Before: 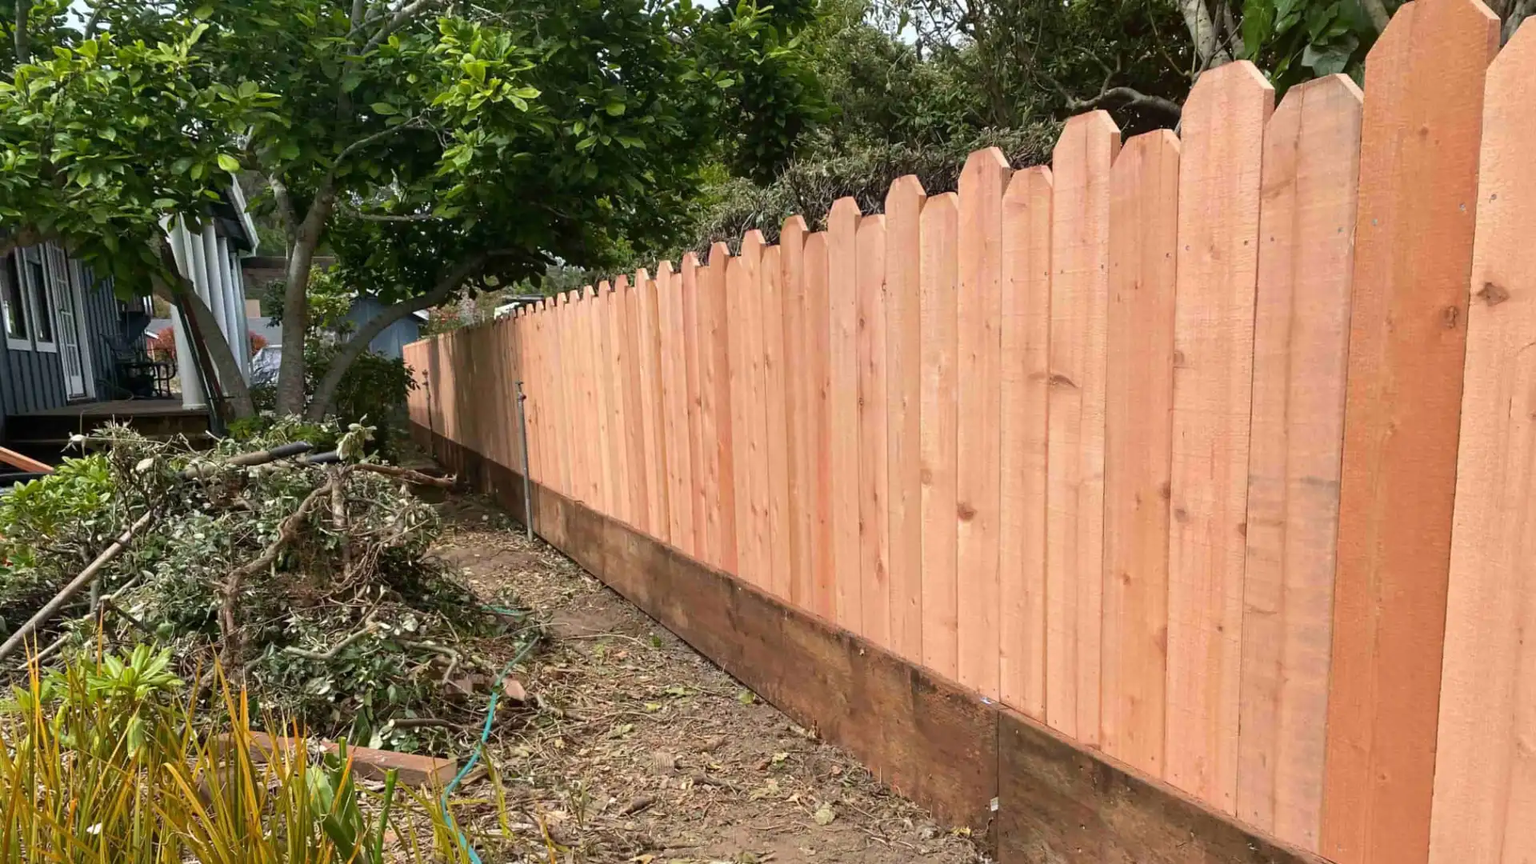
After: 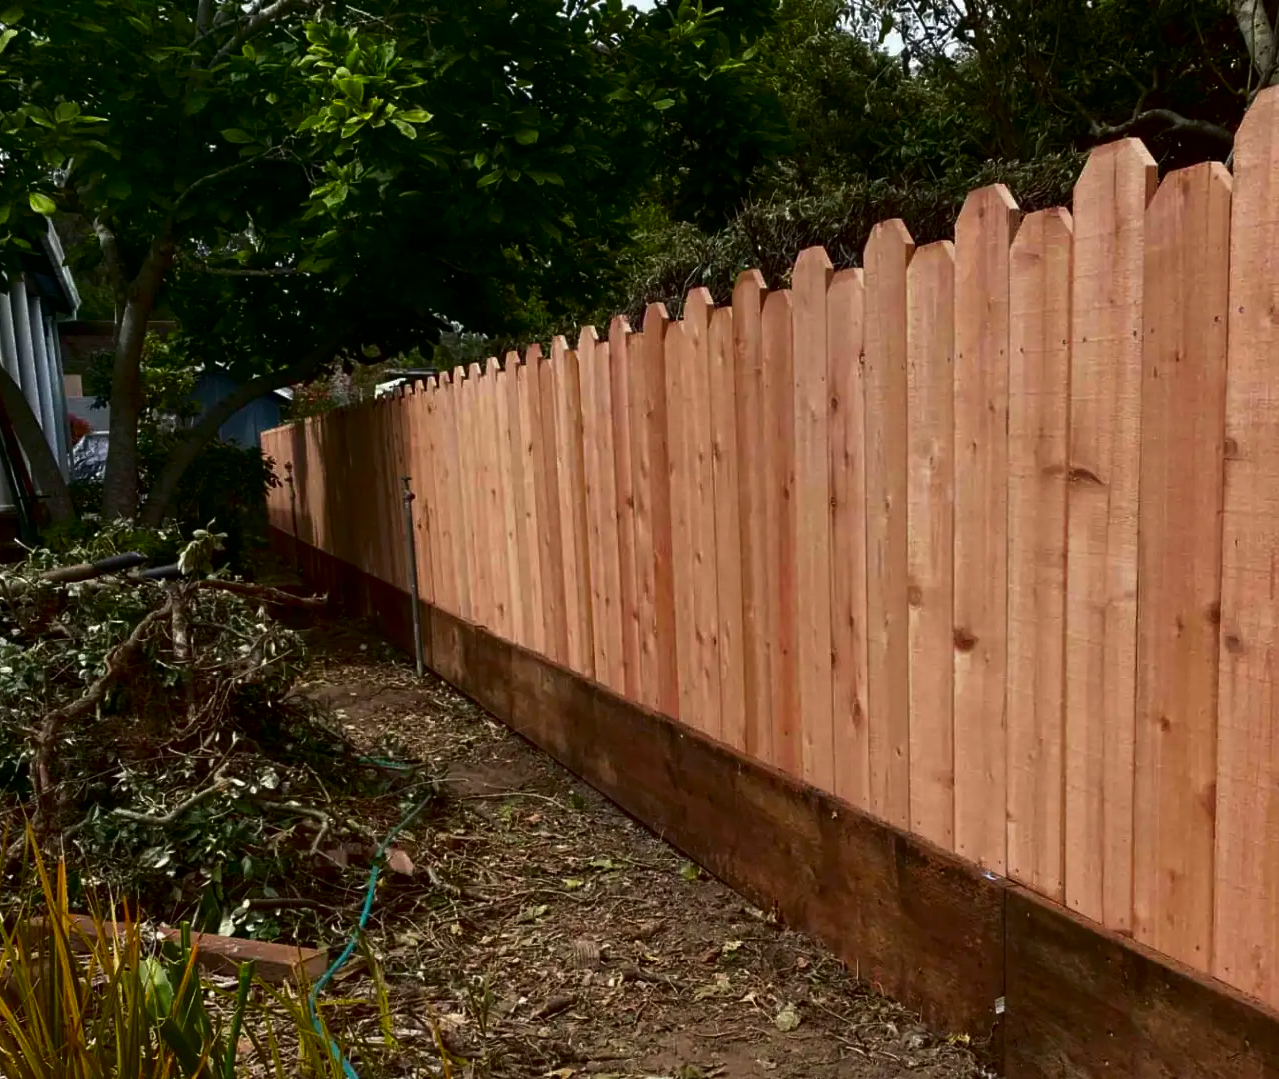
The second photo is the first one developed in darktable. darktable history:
crop and rotate: left 12.673%, right 20.66%
contrast brightness saturation: brightness -0.52
tone equalizer: on, module defaults
